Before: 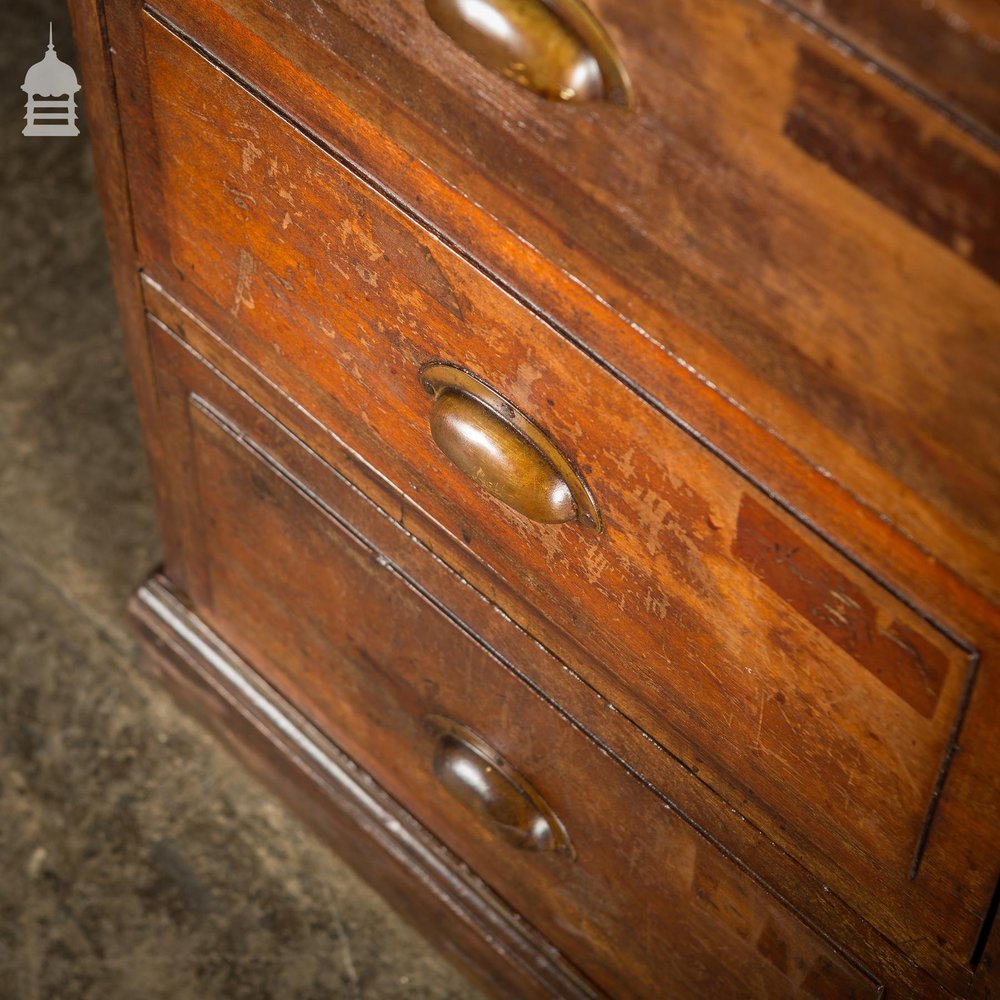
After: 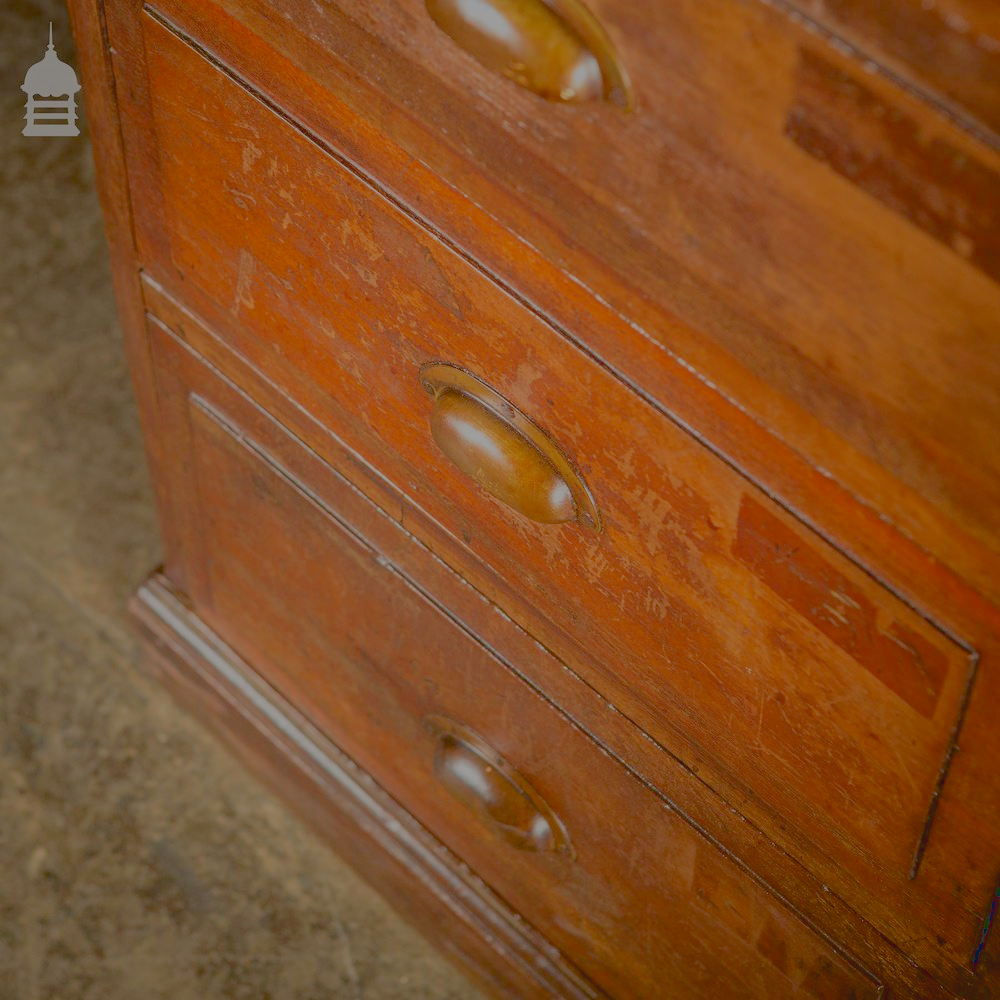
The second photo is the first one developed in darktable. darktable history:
local contrast: highlights 68%, shadows 68%, detail 82%, midtone range 0.325
filmic rgb: black relative exposure -16 EV, white relative exposure 8 EV, threshold 3 EV, hardness 4.17, latitude 50%, contrast 0.5, color science v5 (2021), contrast in shadows safe, contrast in highlights safe, enable highlight reconstruction true
exposure: black level correction 0.007, exposure 0.093 EV, compensate highlight preservation false
shadows and highlights: shadows 5, soften with gaussian
